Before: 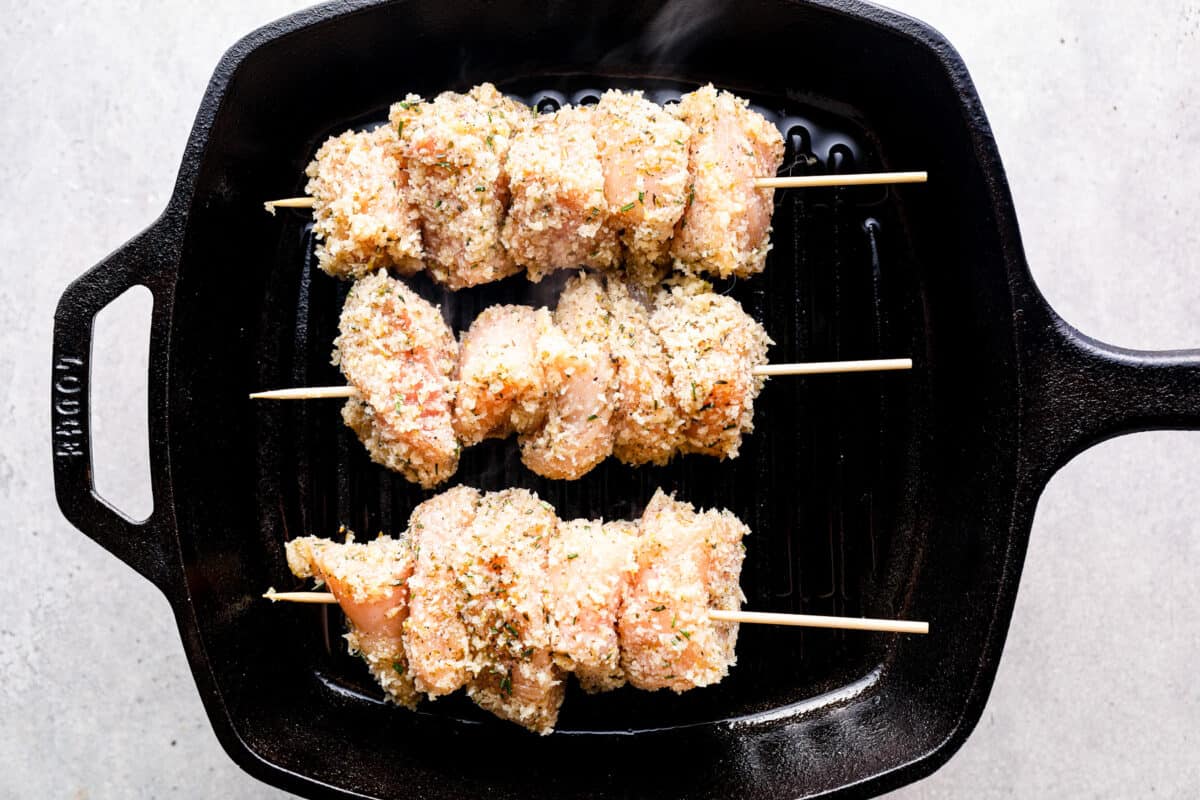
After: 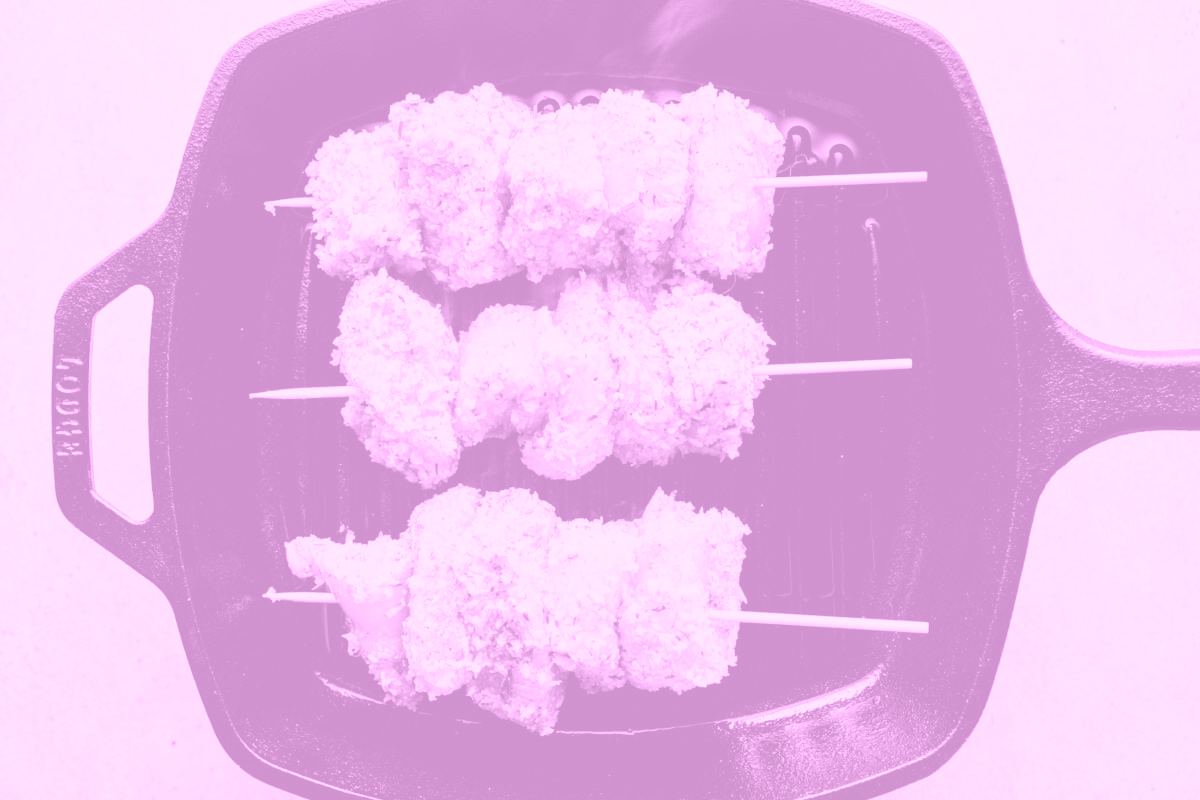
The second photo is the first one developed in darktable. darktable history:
colorize: hue 331.2°, saturation 75%, source mix 30.28%, lightness 70.52%, version 1
exposure: exposure 0.207 EV, compensate highlight preservation false
